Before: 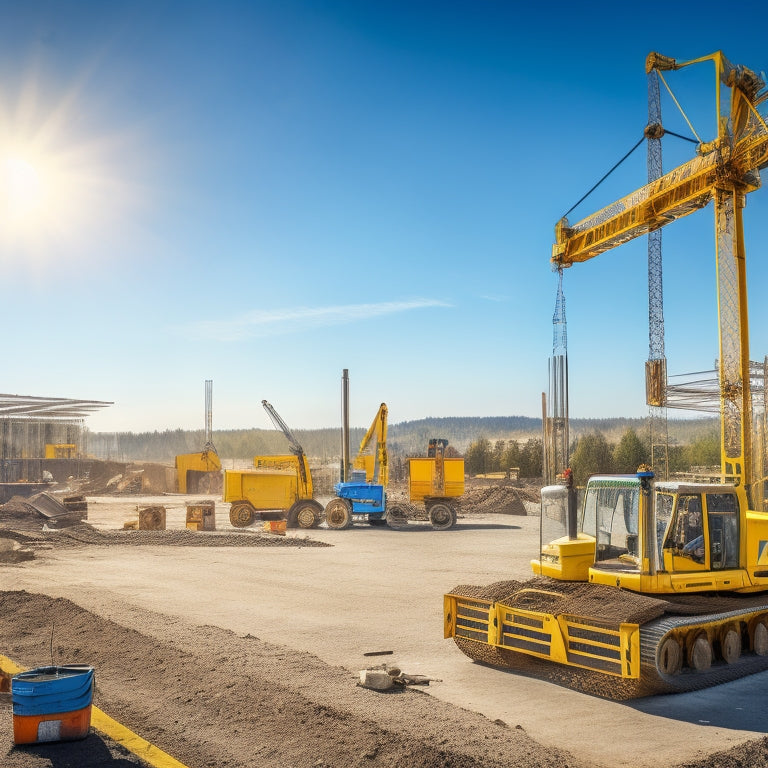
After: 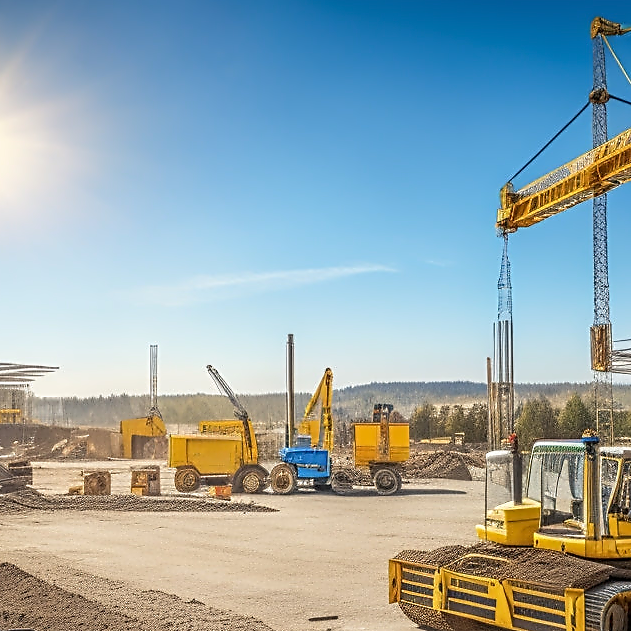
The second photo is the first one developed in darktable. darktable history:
contrast equalizer: y [[0.5, 0.5, 0.5, 0.515, 0.749, 0.84], [0.5 ×6], [0.5 ×6], [0, 0, 0, 0.001, 0.067, 0.262], [0 ×6]]
crop and rotate: left 7.196%, top 4.574%, right 10.605%, bottom 13.178%
